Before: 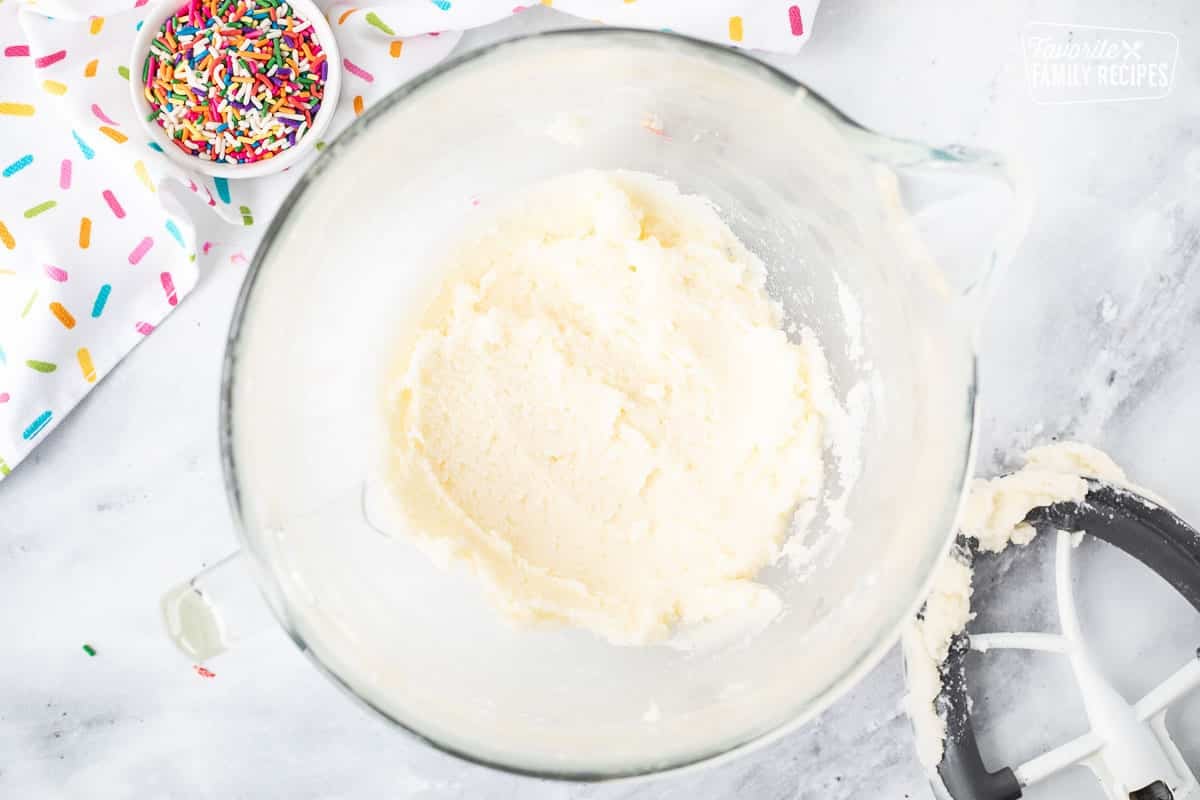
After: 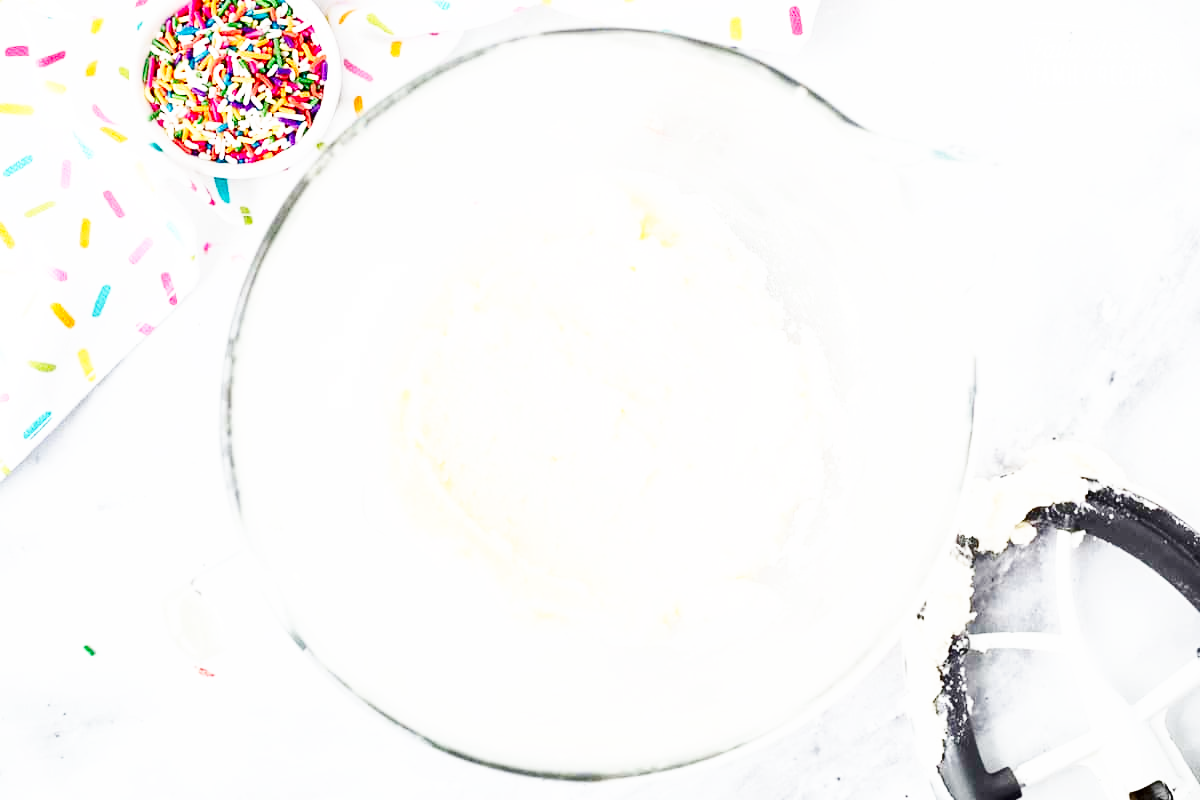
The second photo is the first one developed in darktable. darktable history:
contrast brightness saturation: contrast 0.099, brightness -0.27, saturation 0.144
base curve: curves: ch0 [(0, 0) (0.007, 0.004) (0.027, 0.03) (0.046, 0.07) (0.207, 0.54) (0.442, 0.872) (0.673, 0.972) (1, 1)], preserve colors none
